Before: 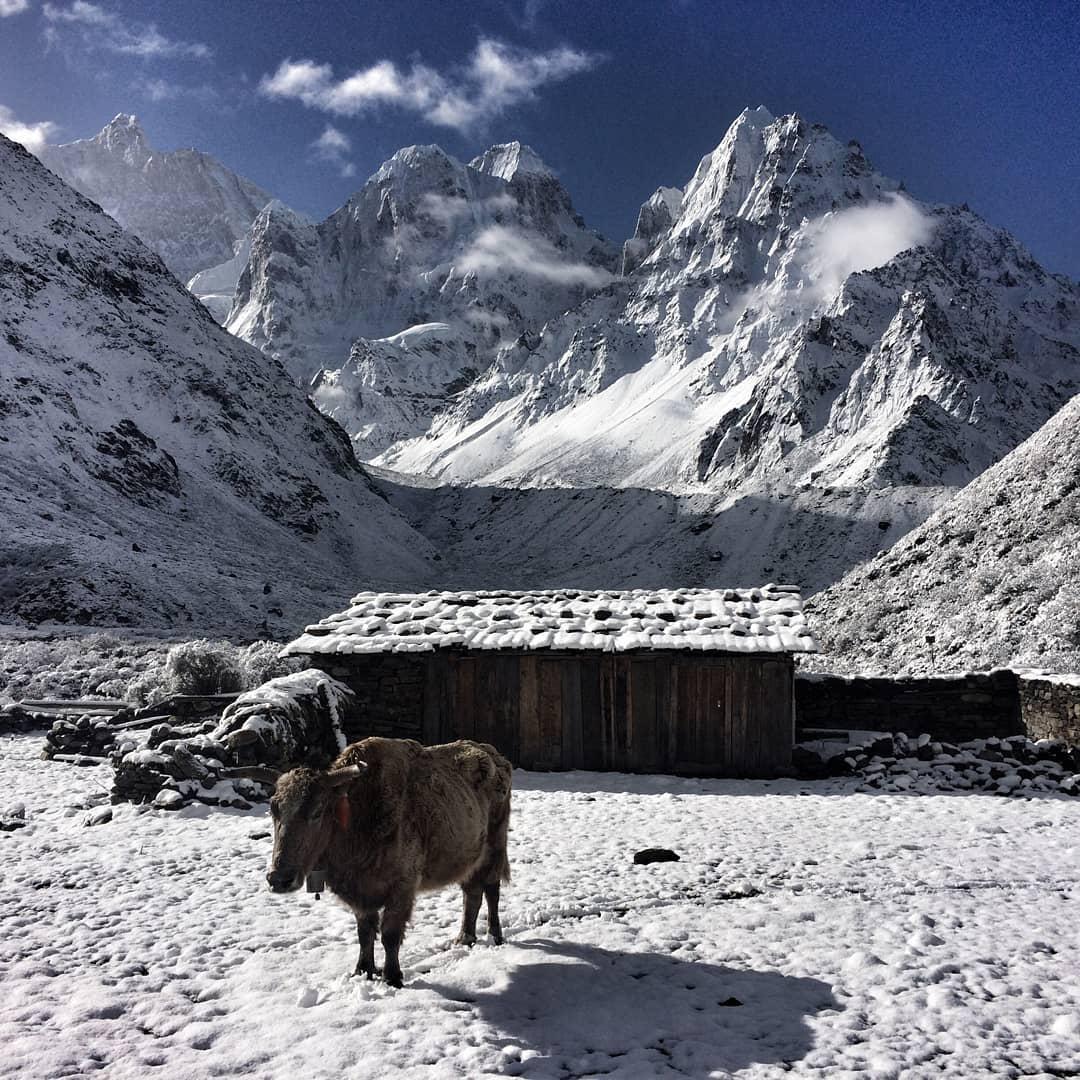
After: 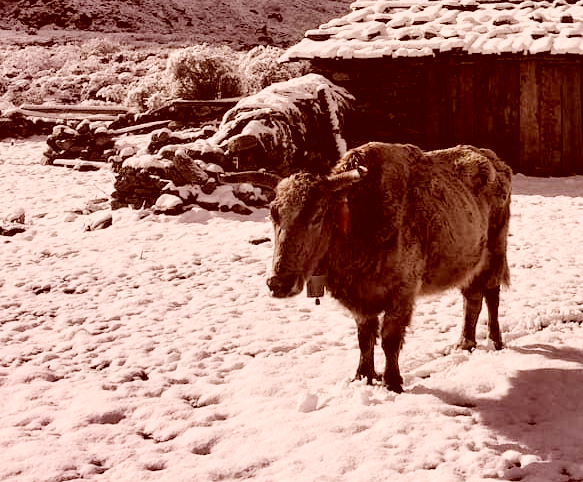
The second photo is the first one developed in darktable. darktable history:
color correction: highlights a* 9.42, highlights b* 8.71, shadows a* 39.64, shadows b* 39.53, saturation 0.807
exposure: black level correction 0, exposure 1.097 EV, compensate highlight preservation false
filmic rgb: black relative exposure -7.65 EV, white relative exposure 4.56 EV, hardness 3.61
crop and rotate: top 55.177%, right 46.014%, bottom 0.176%
